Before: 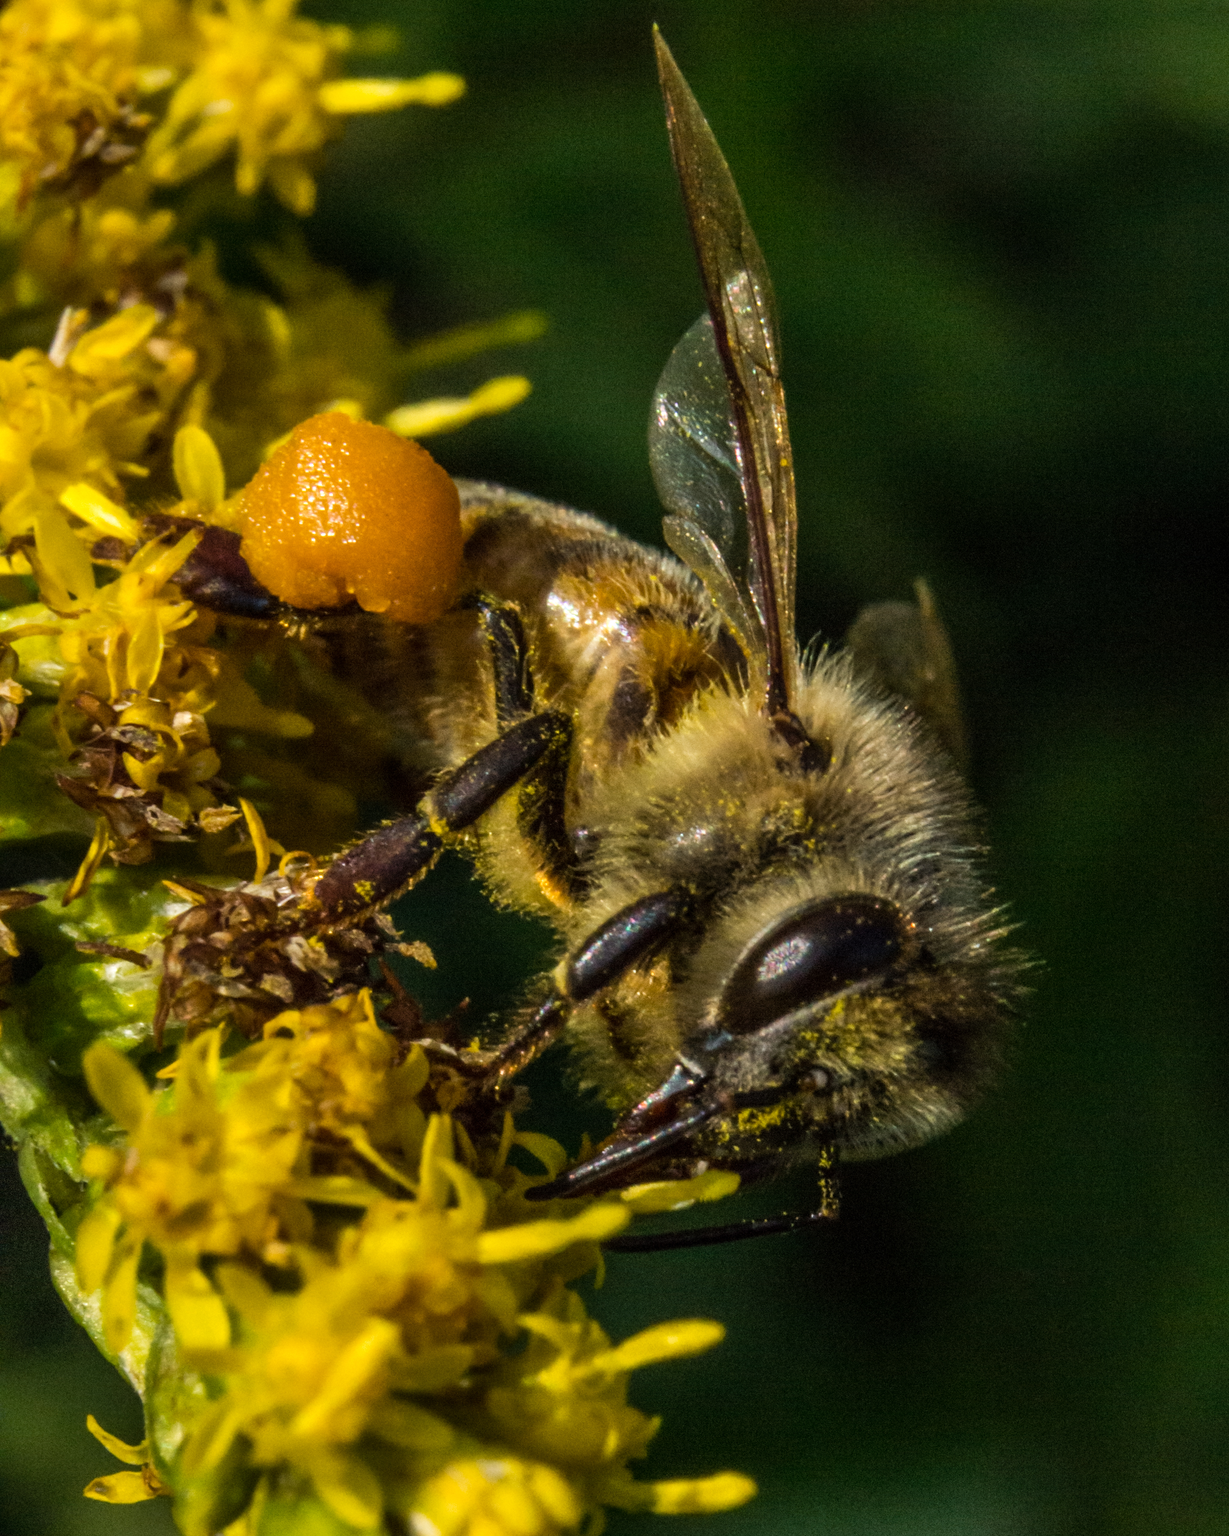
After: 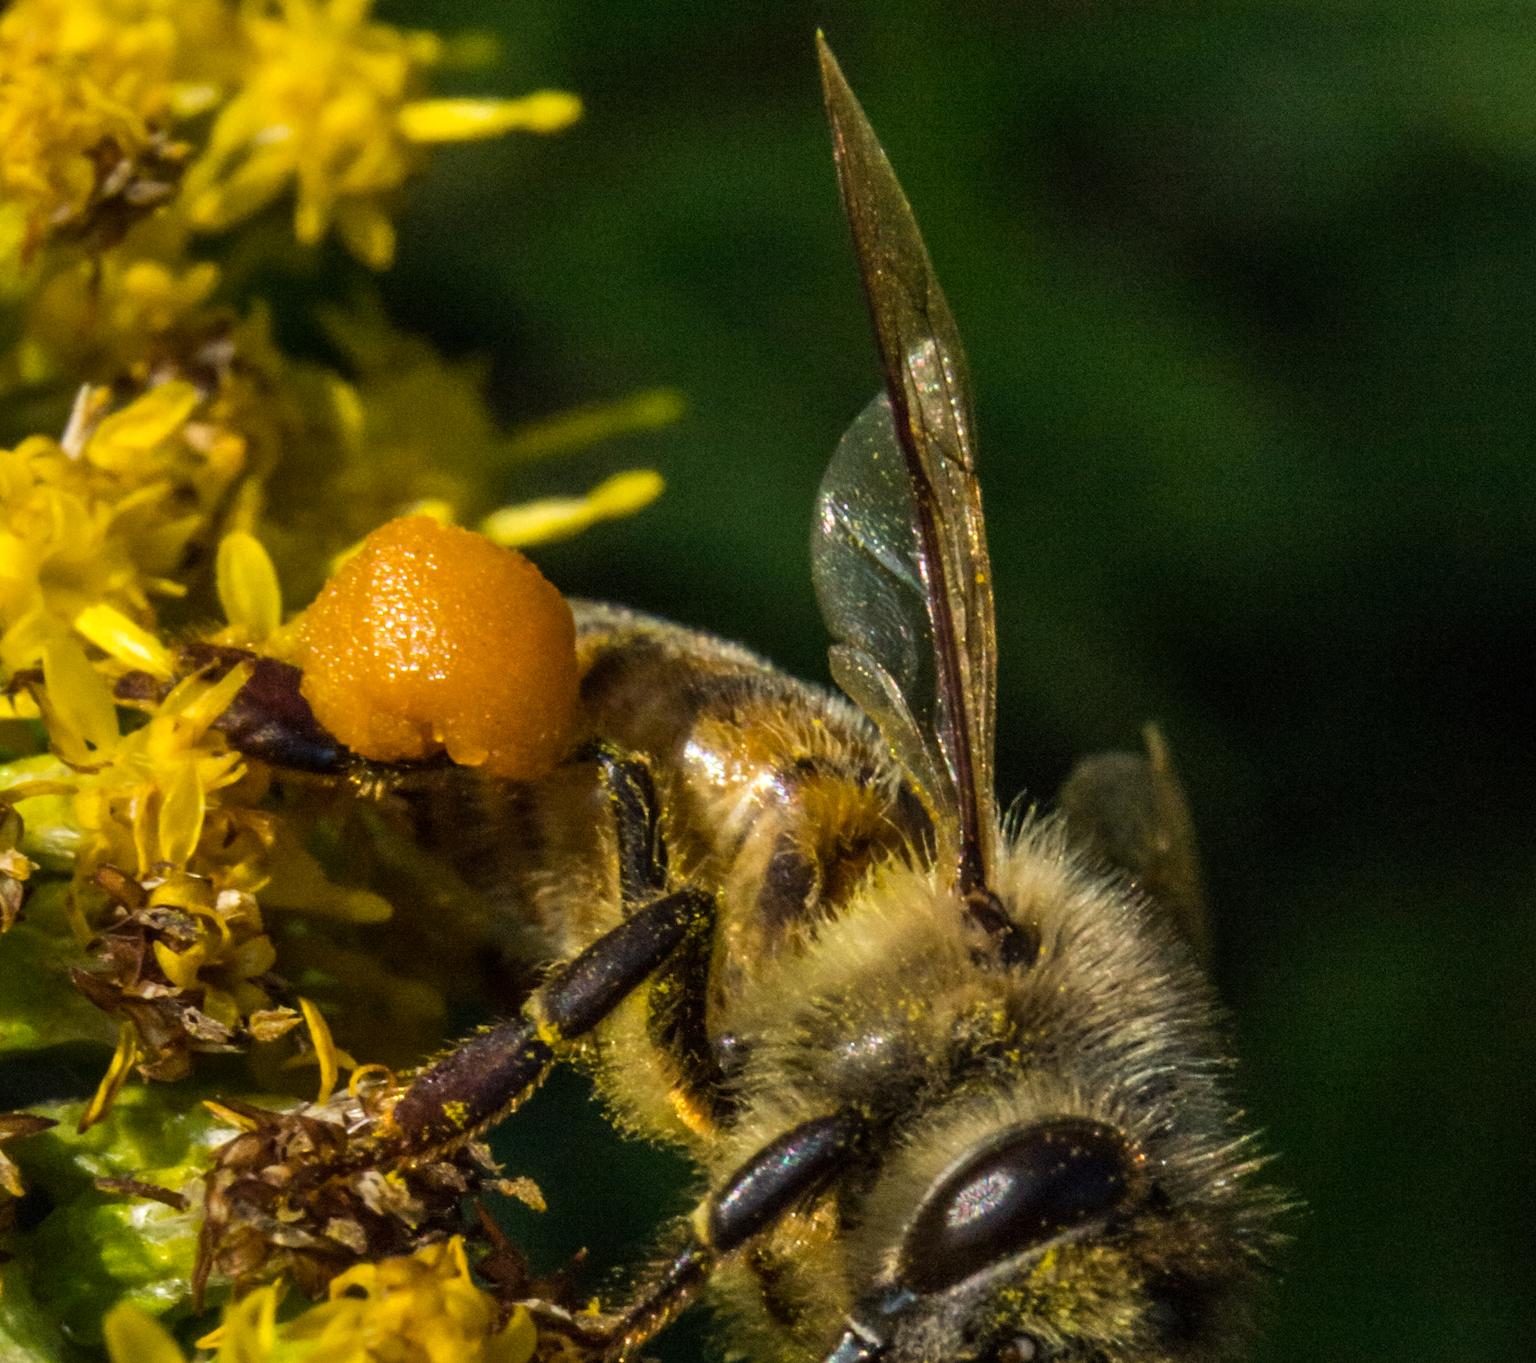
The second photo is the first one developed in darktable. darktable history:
crop: right 0.001%, bottom 28.983%
